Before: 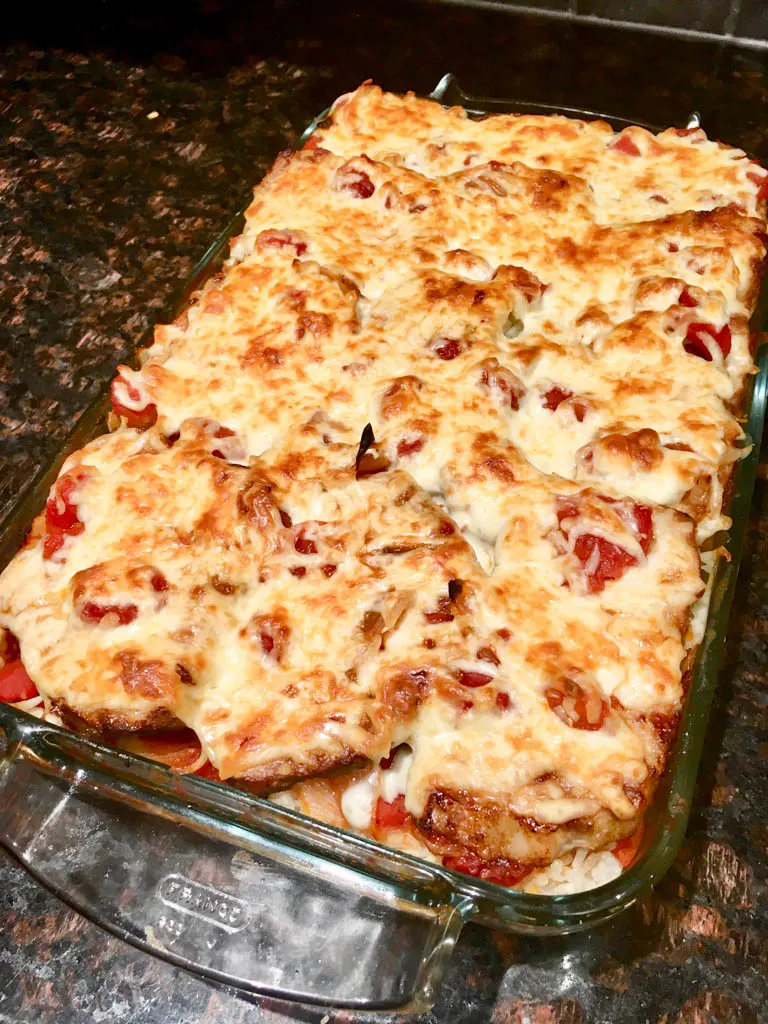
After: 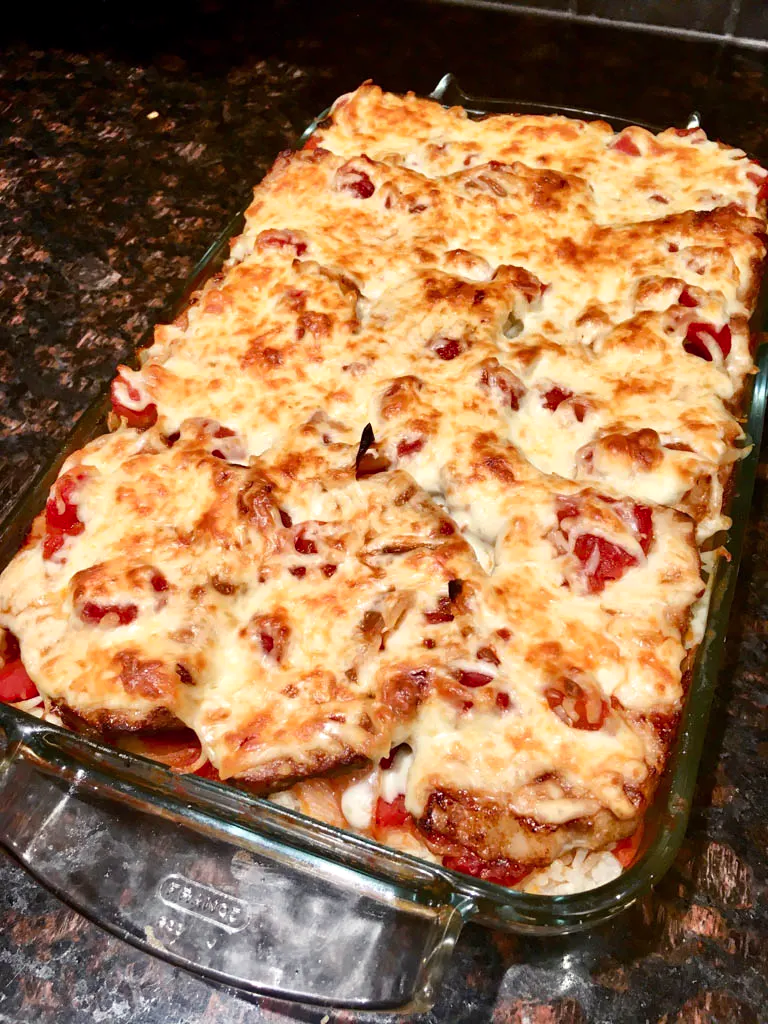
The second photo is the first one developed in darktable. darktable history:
white balance: red 1, blue 1
color balance: gamma [0.9, 0.988, 0.975, 1.025], gain [1.05, 1, 1, 1]
